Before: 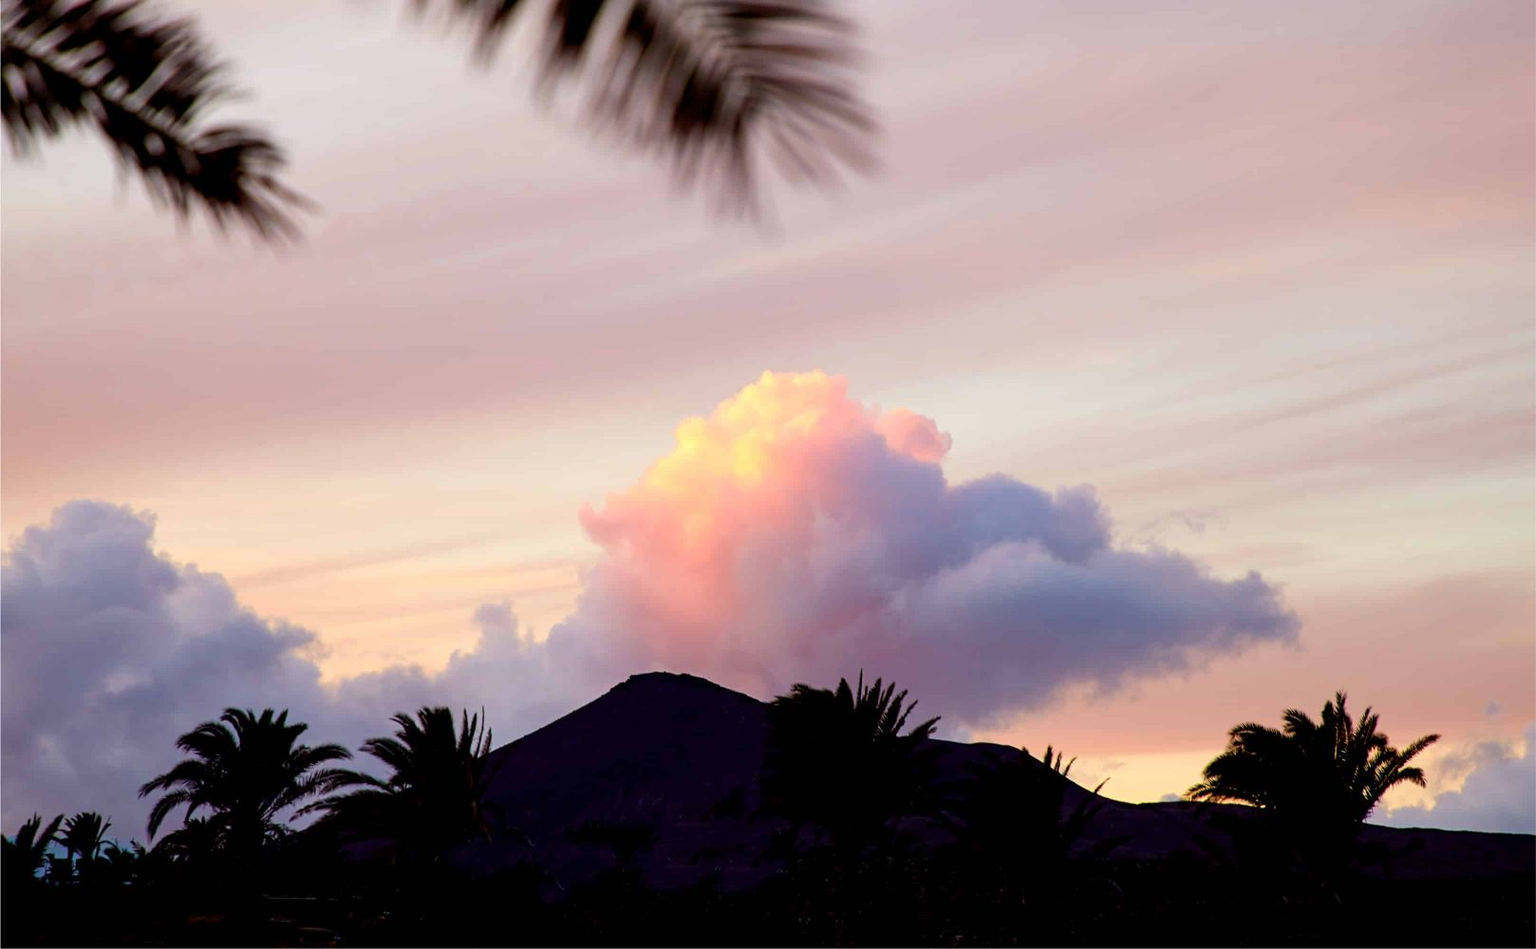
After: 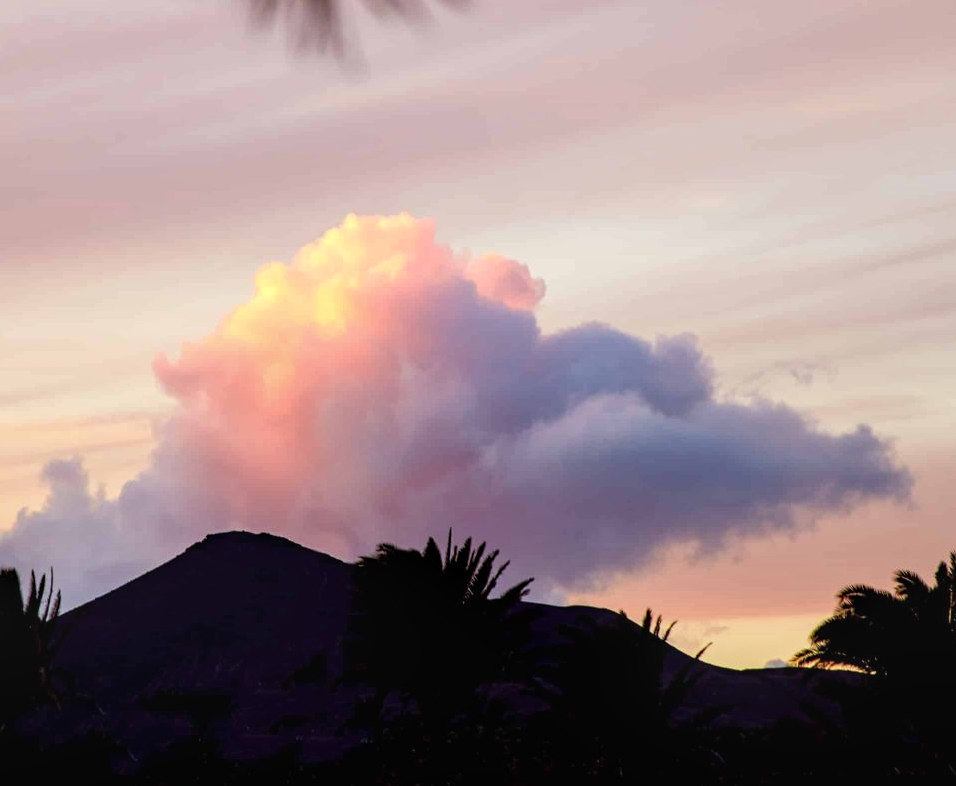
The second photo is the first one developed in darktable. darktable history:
local contrast: on, module defaults
crop and rotate: left 28.256%, top 17.734%, right 12.656%, bottom 3.573%
